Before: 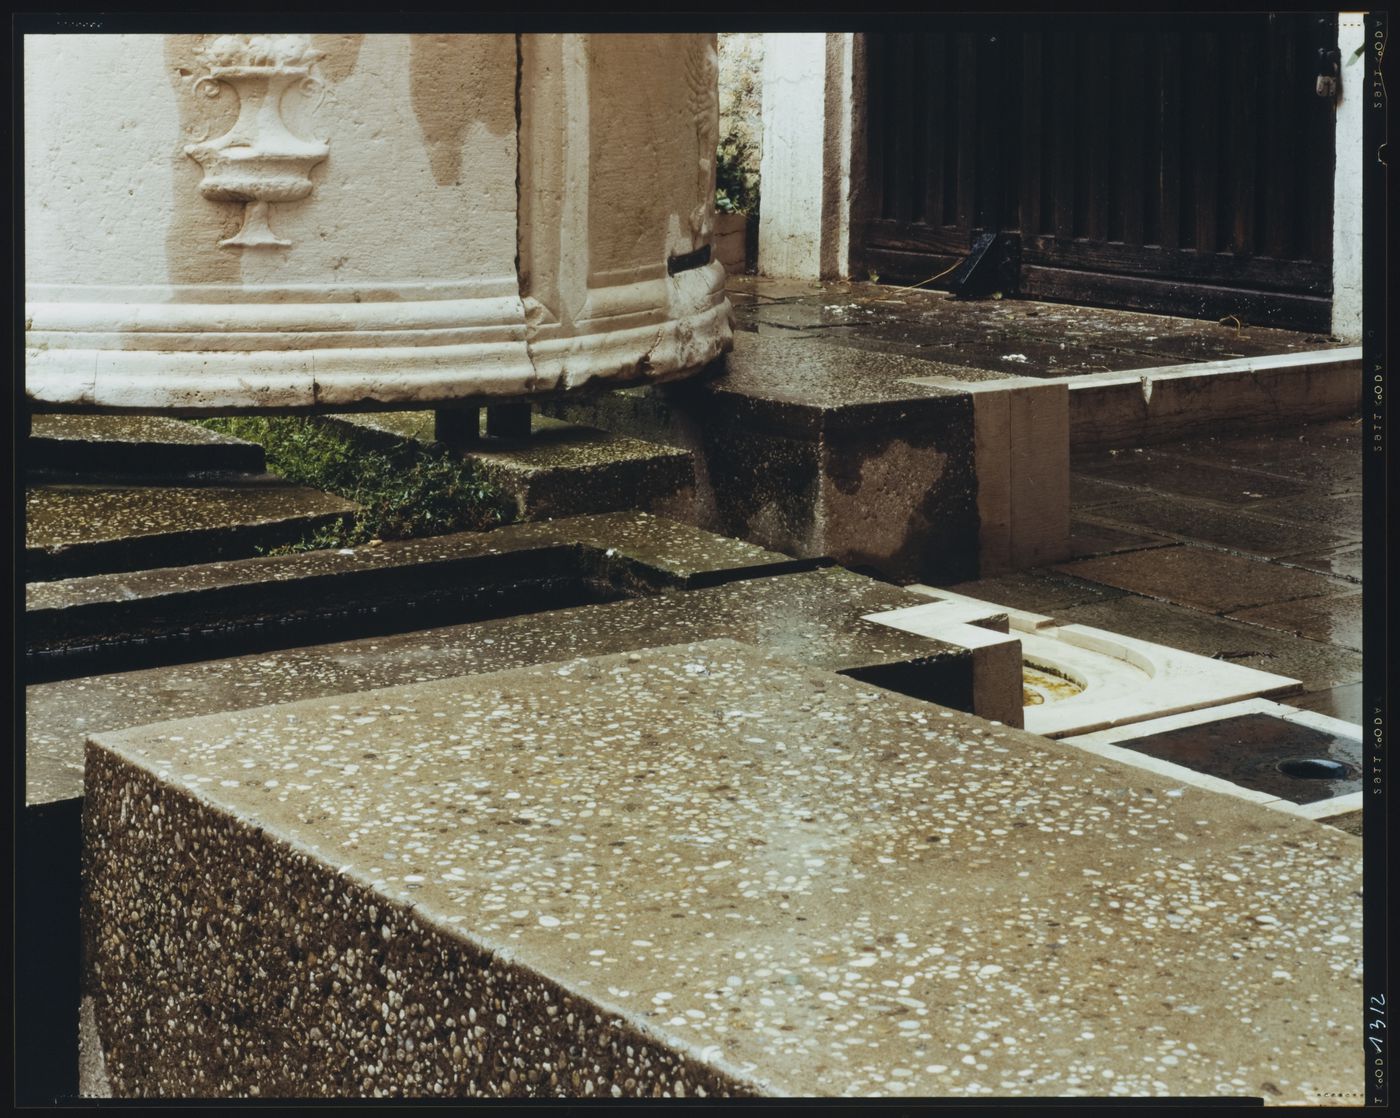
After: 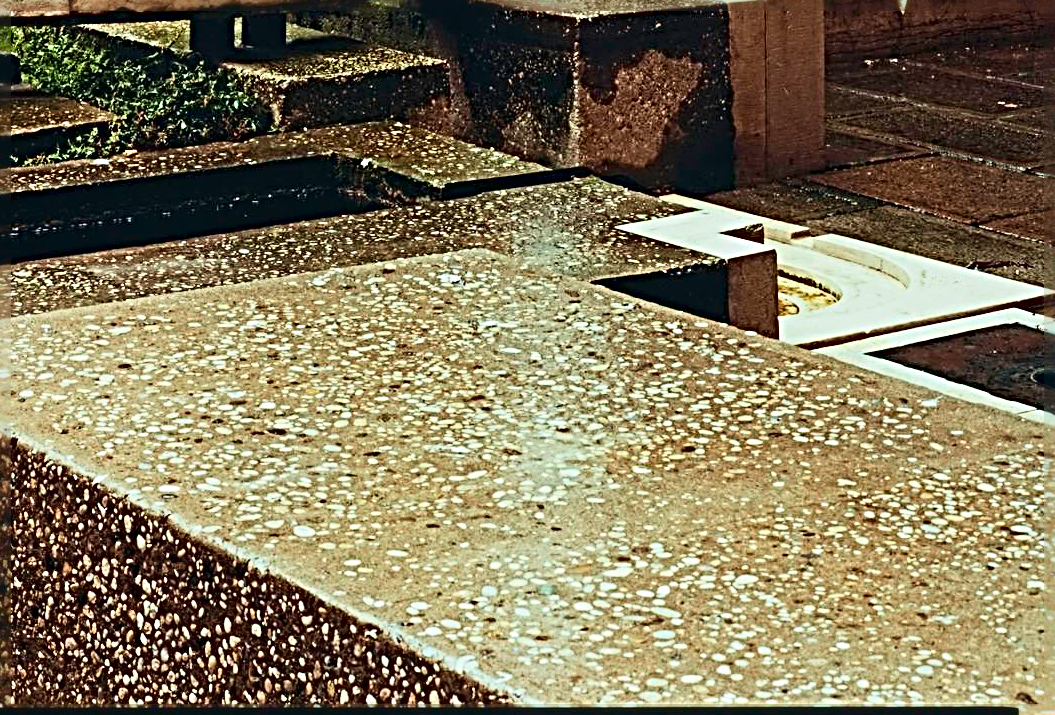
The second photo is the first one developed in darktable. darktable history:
tone curve: curves: ch0 [(0, 0) (0.091, 0.075) (0.409, 0.457) (0.733, 0.82) (0.844, 0.908) (0.909, 0.942) (1, 0.973)]; ch1 [(0, 0) (0.437, 0.404) (0.5, 0.5) (0.529, 0.556) (0.58, 0.606) (0.616, 0.654) (1, 1)]; ch2 [(0, 0) (0.442, 0.415) (0.5, 0.5) (0.535, 0.557) (0.585, 0.62) (1, 1)], color space Lab, independent channels, preserve colors none
crop and rotate: left 17.502%, top 34.935%, right 7.111%, bottom 1.048%
sharpen: radius 4.047, amount 1.993
